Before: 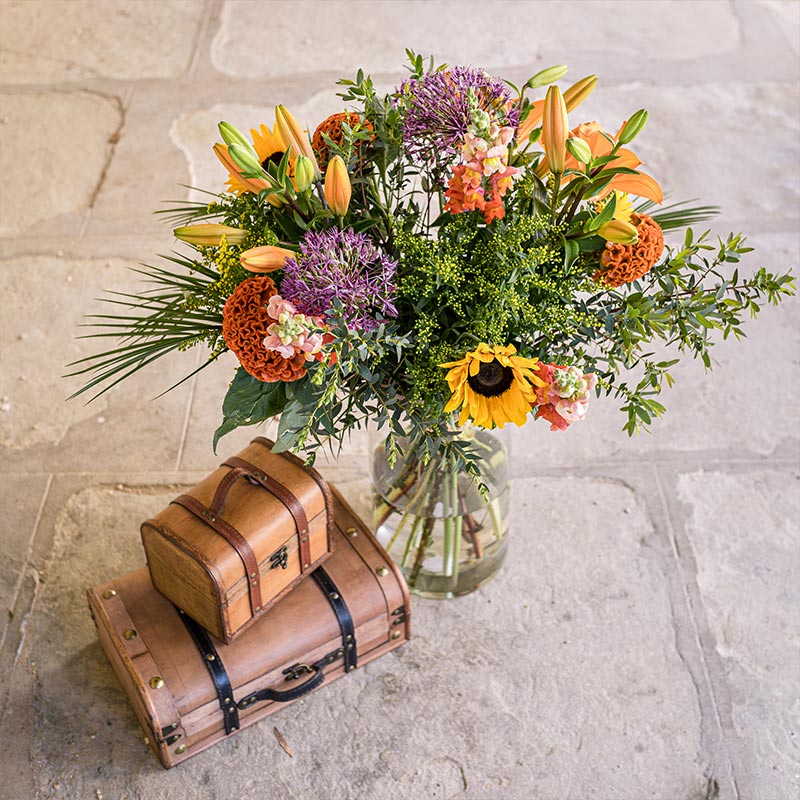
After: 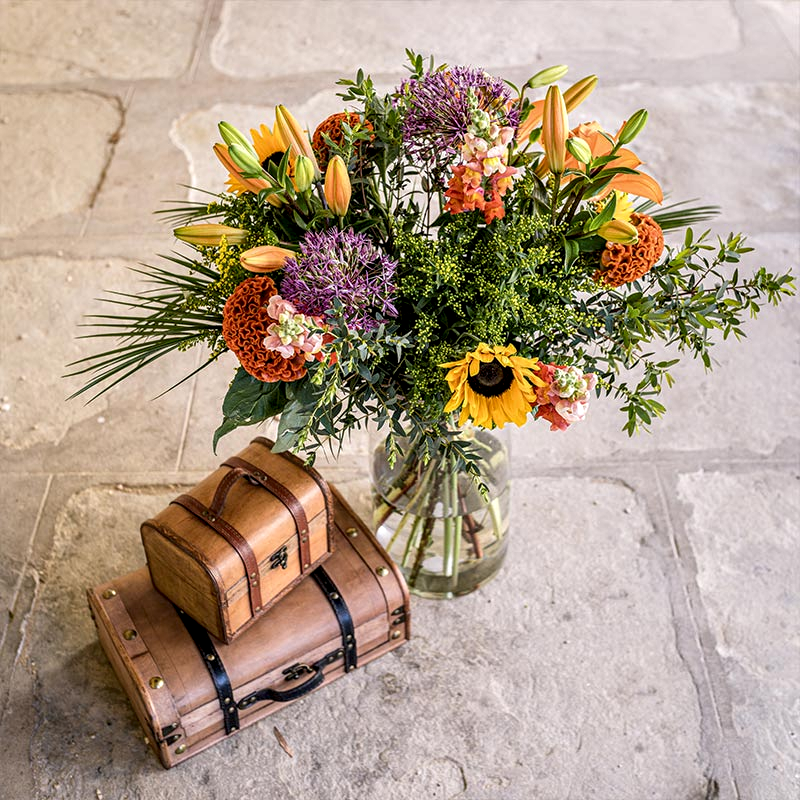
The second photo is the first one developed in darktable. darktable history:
local contrast: detail 135%, midtone range 0.745
